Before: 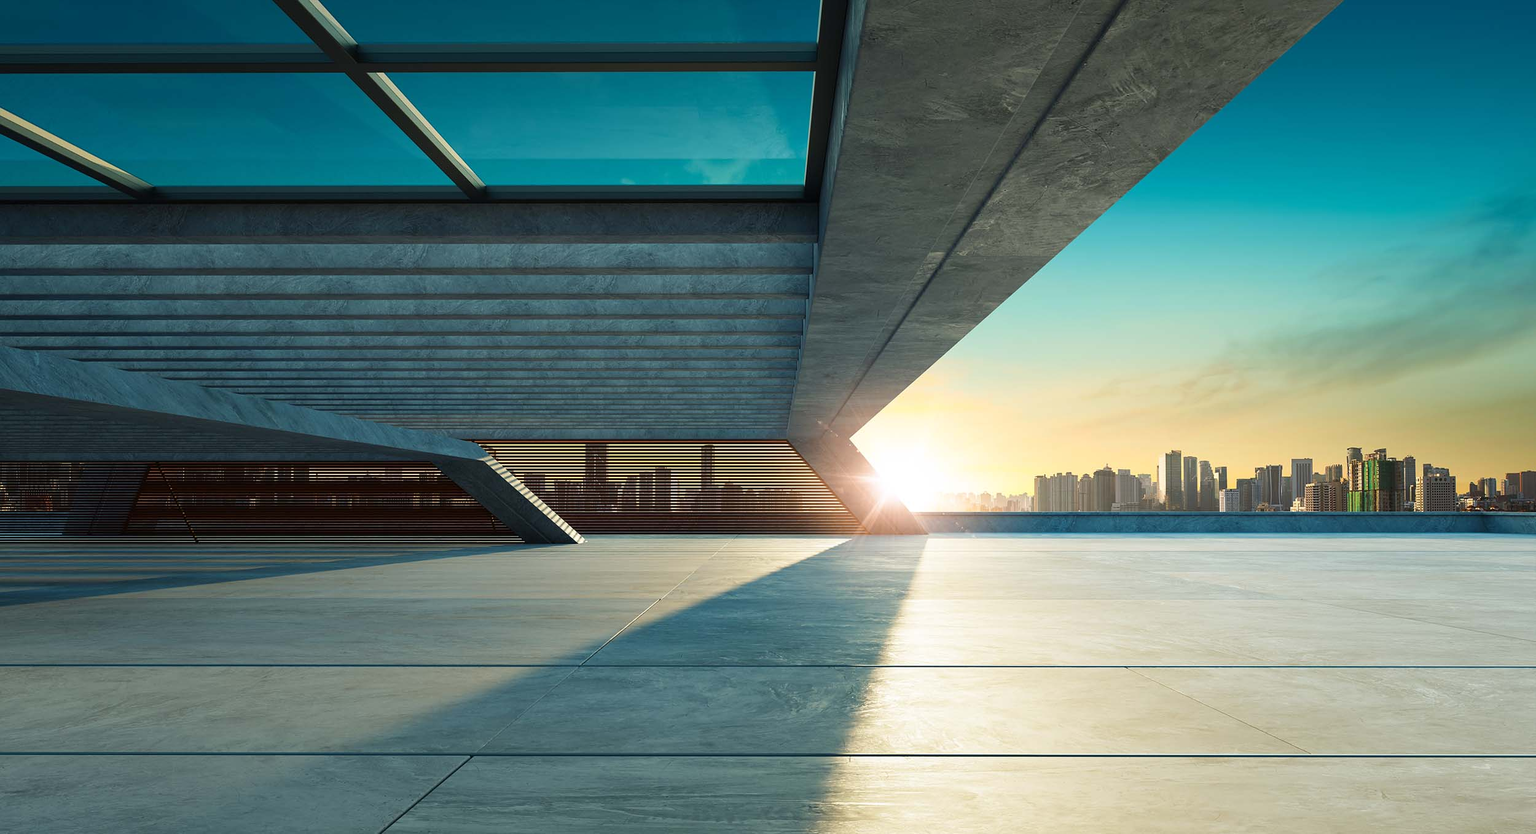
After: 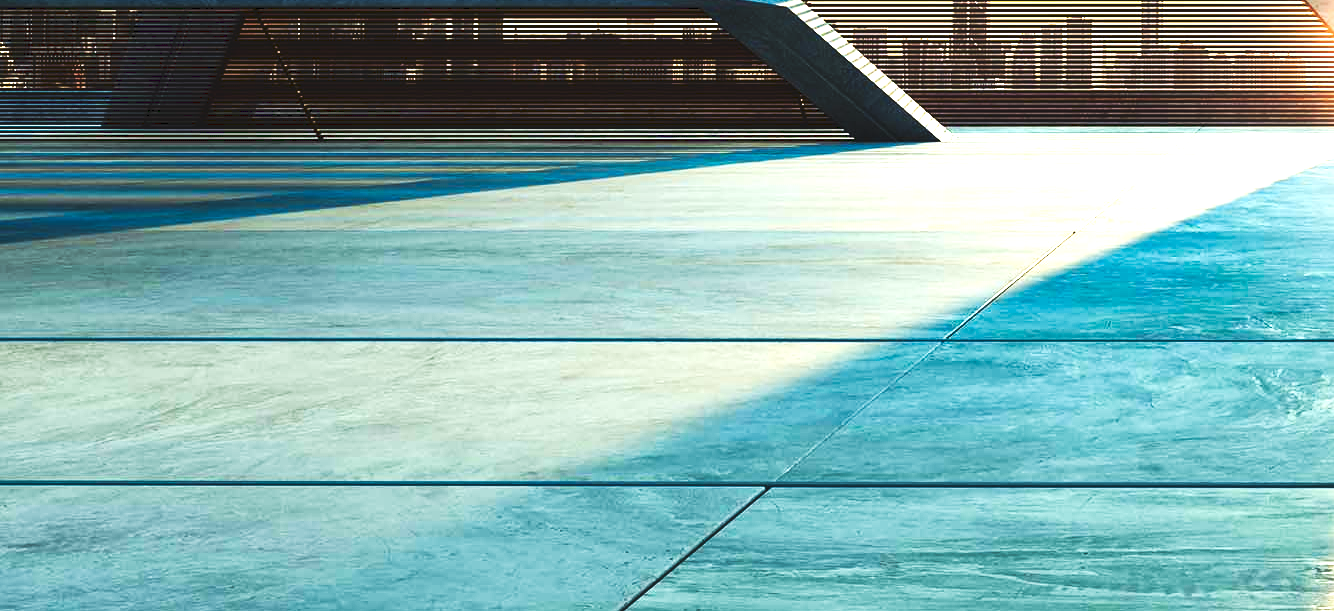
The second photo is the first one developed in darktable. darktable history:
tone curve: curves: ch0 [(0, 0) (0.003, 0.061) (0.011, 0.065) (0.025, 0.066) (0.044, 0.077) (0.069, 0.092) (0.1, 0.106) (0.136, 0.125) (0.177, 0.16) (0.224, 0.206) (0.277, 0.272) (0.335, 0.356) (0.399, 0.472) (0.468, 0.59) (0.543, 0.686) (0.623, 0.766) (0.709, 0.832) (0.801, 0.886) (0.898, 0.929) (1, 1)], preserve colors none
crop and rotate: top 54.778%, right 46.61%, bottom 0.159%
tone equalizer: on, module defaults
levels: levels [0, 0.374, 0.749]
